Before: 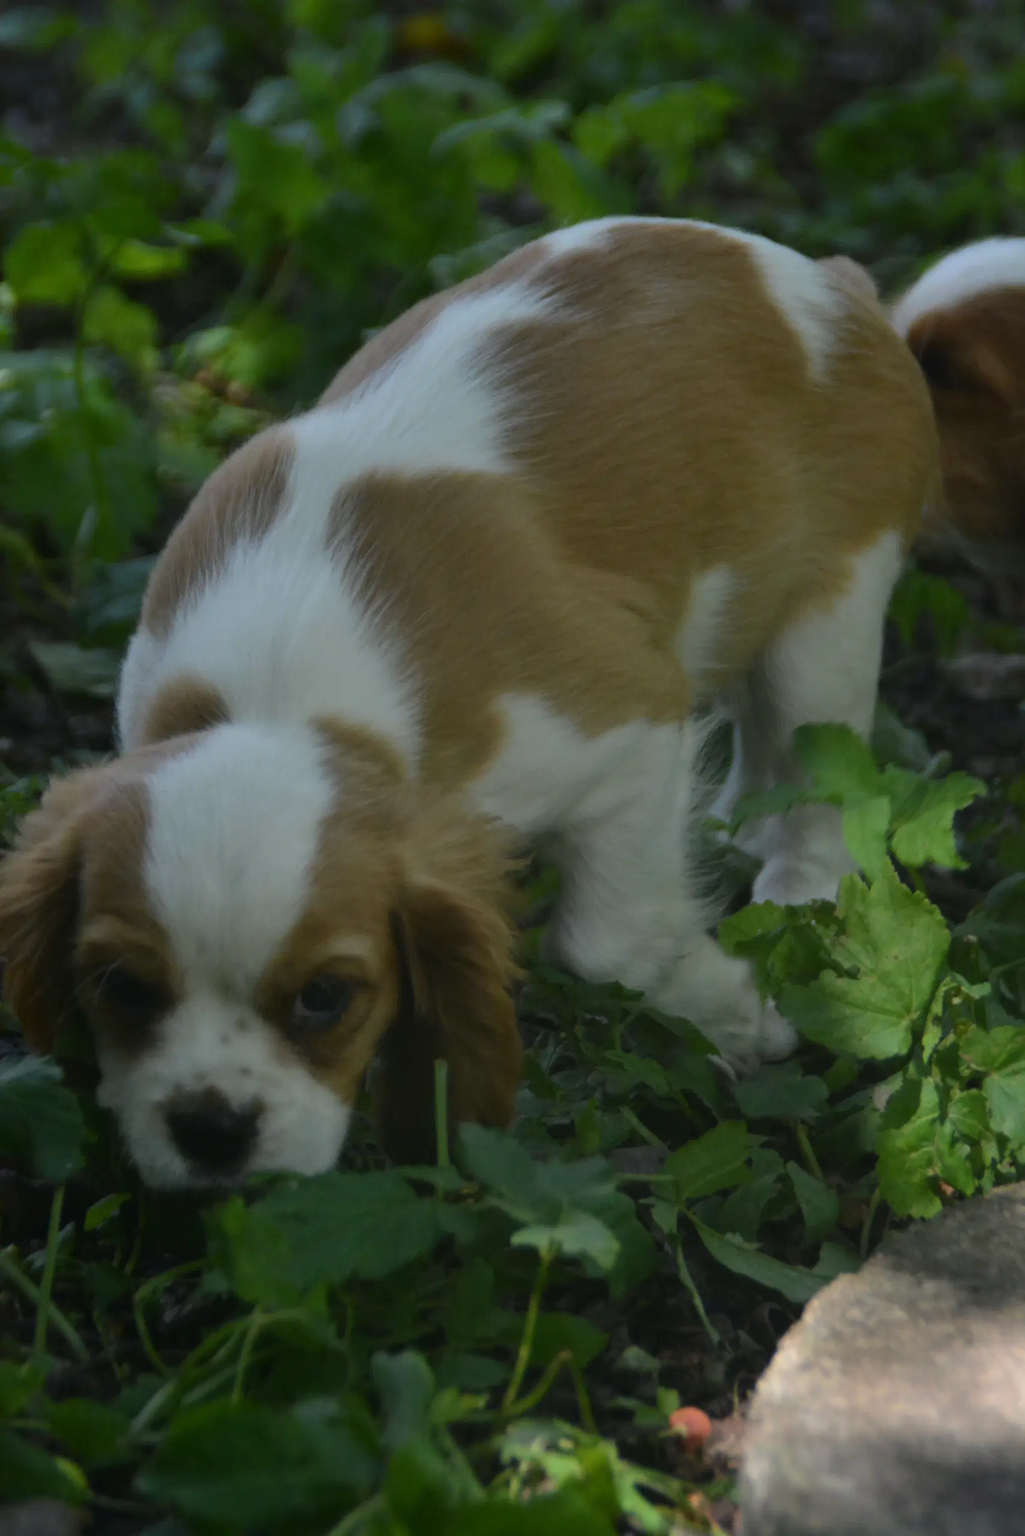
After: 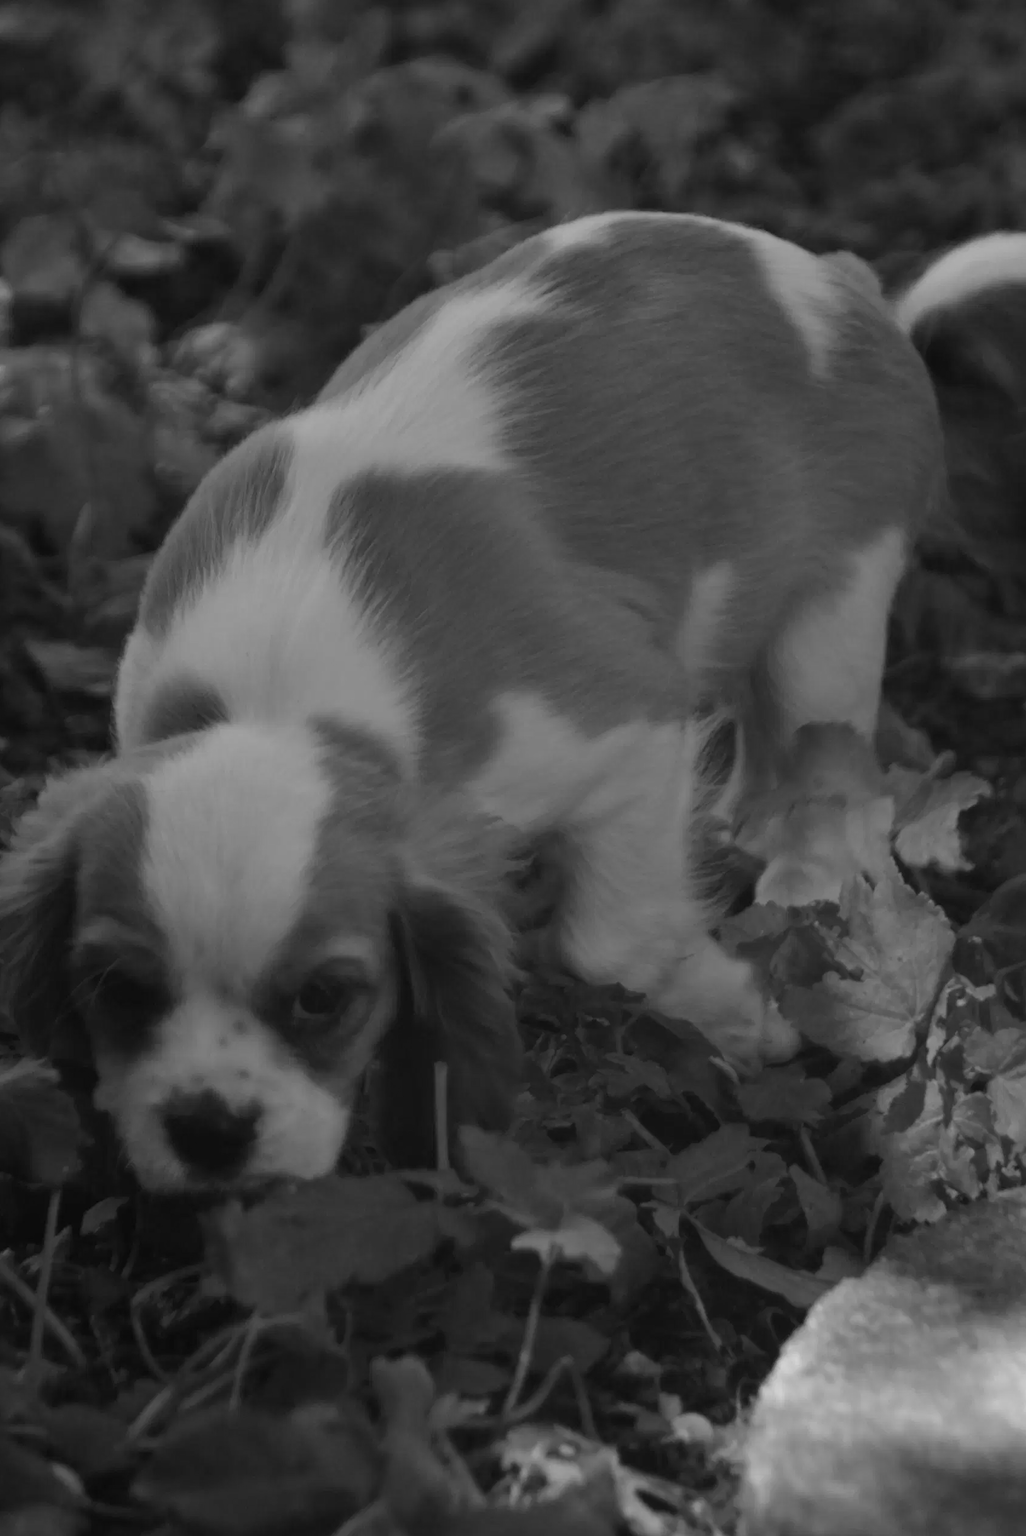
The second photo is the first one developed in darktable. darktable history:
crop: left 0.434%, top 0.485%, right 0.244%, bottom 0.386%
monochrome: a 16.06, b 15.48, size 1
